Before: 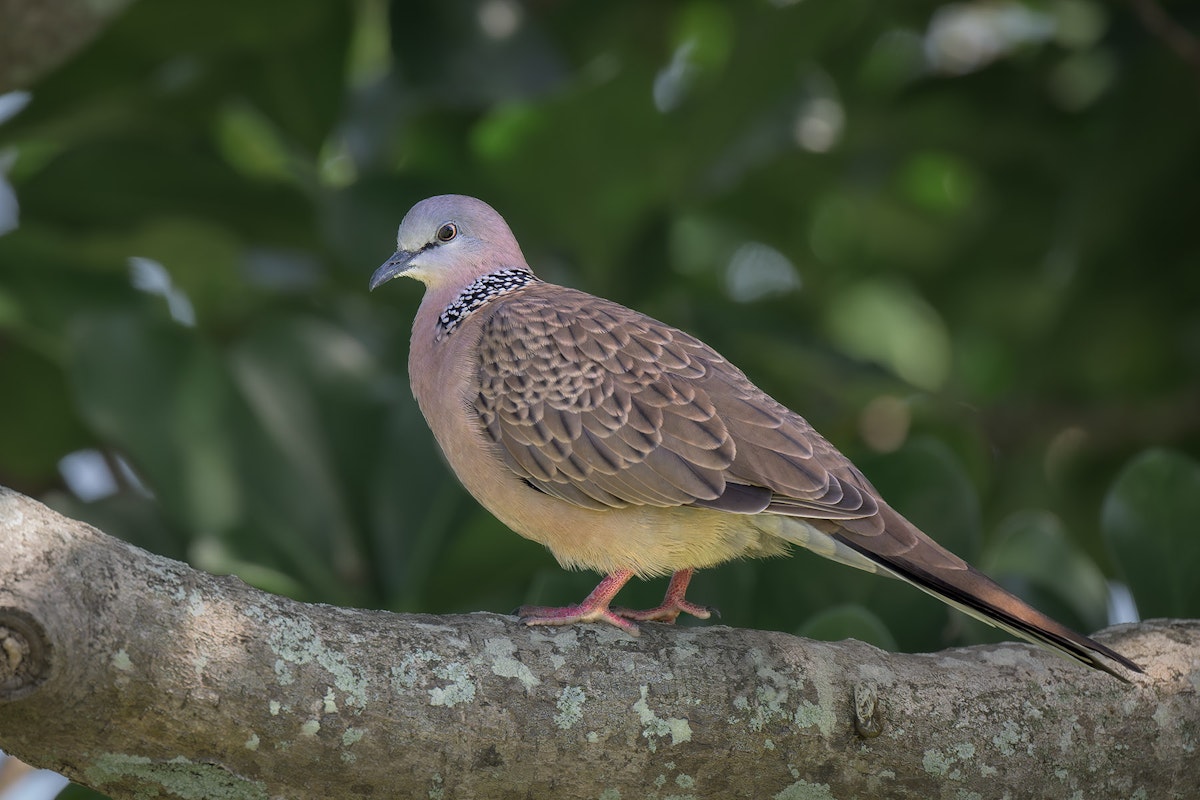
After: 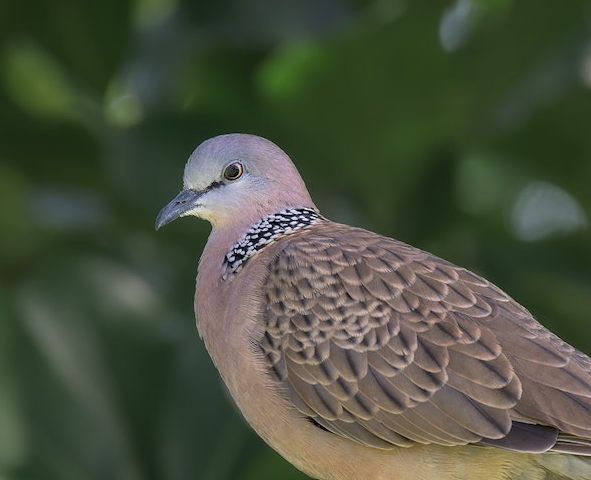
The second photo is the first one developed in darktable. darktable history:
color balance: input saturation 99%
crop: left 17.835%, top 7.675%, right 32.881%, bottom 32.213%
